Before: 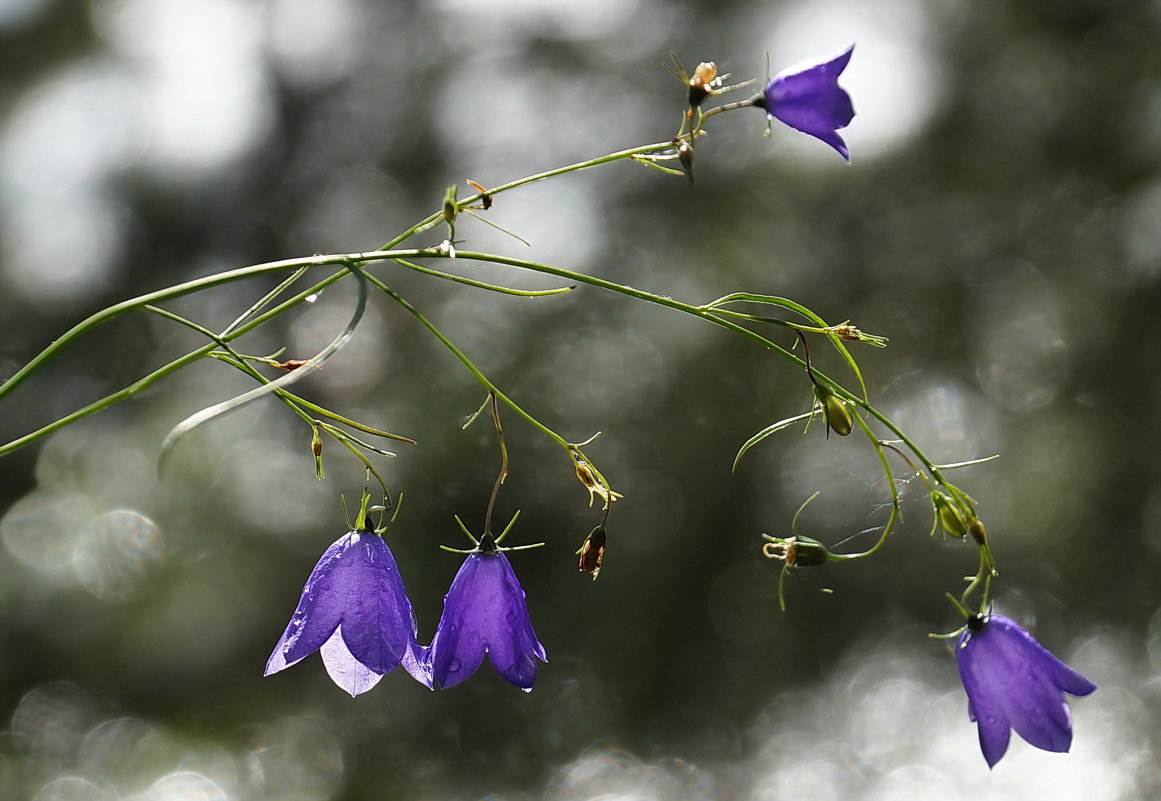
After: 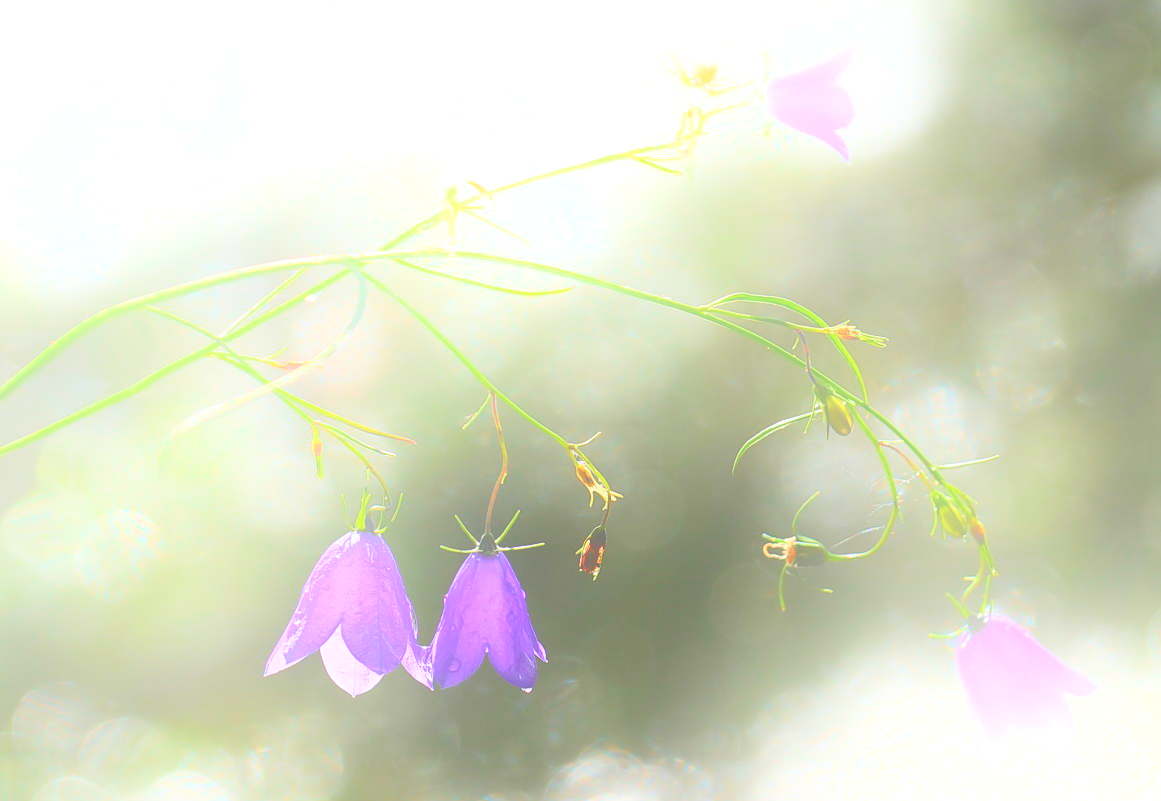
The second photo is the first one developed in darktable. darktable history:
tone curve: curves: ch0 [(0, 0) (0.091, 0.075) (0.409, 0.457) (0.733, 0.82) (0.844, 0.908) (0.909, 0.942) (1, 0.973)]; ch1 [(0, 0) (0.437, 0.404) (0.5, 0.5) (0.529, 0.556) (0.58, 0.606) (0.616, 0.654) (1, 1)]; ch2 [(0, 0) (0.442, 0.415) (0.5, 0.5) (0.535, 0.557) (0.585, 0.62) (1, 1)], color space Lab, independent channels, preserve colors none
bloom: size 25%, threshold 5%, strength 90%
